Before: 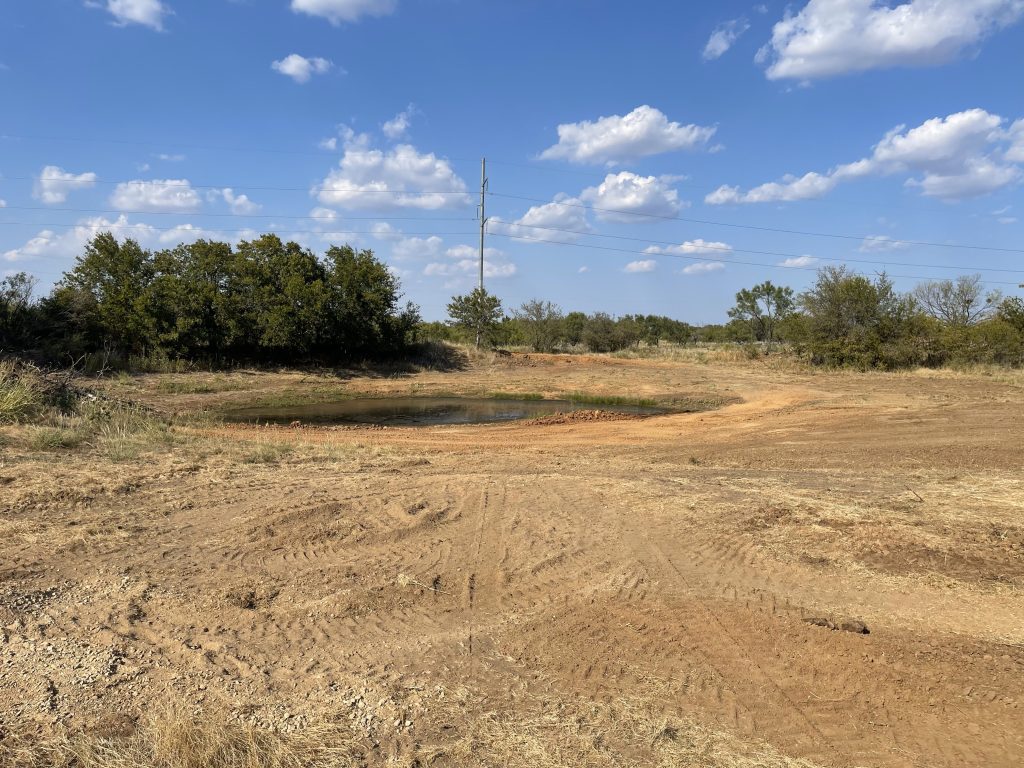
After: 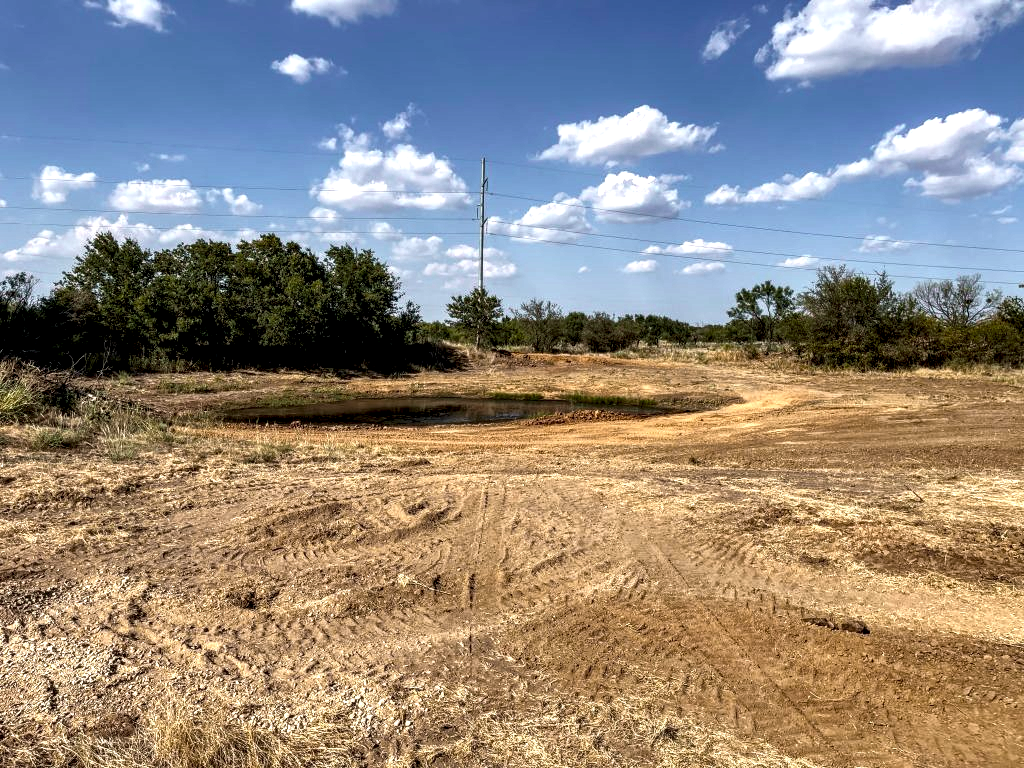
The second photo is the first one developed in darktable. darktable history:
tone curve: curves: ch0 [(0, 0) (0.15, 0.17) (0.452, 0.437) (0.611, 0.588) (0.751, 0.749) (1, 1)]; ch1 [(0, 0) (0.325, 0.327) (0.413, 0.442) (0.475, 0.467) (0.512, 0.522) (0.541, 0.55) (0.617, 0.612) (0.695, 0.697) (1, 1)]; ch2 [(0, 0) (0.386, 0.397) (0.452, 0.459) (0.505, 0.498) (0.536, 0.546) (0.574, 0.571) (0.633, 0.653) (1, 1)], color space Lab, independent channels, preserve colors none
local contrast: detail 203%
